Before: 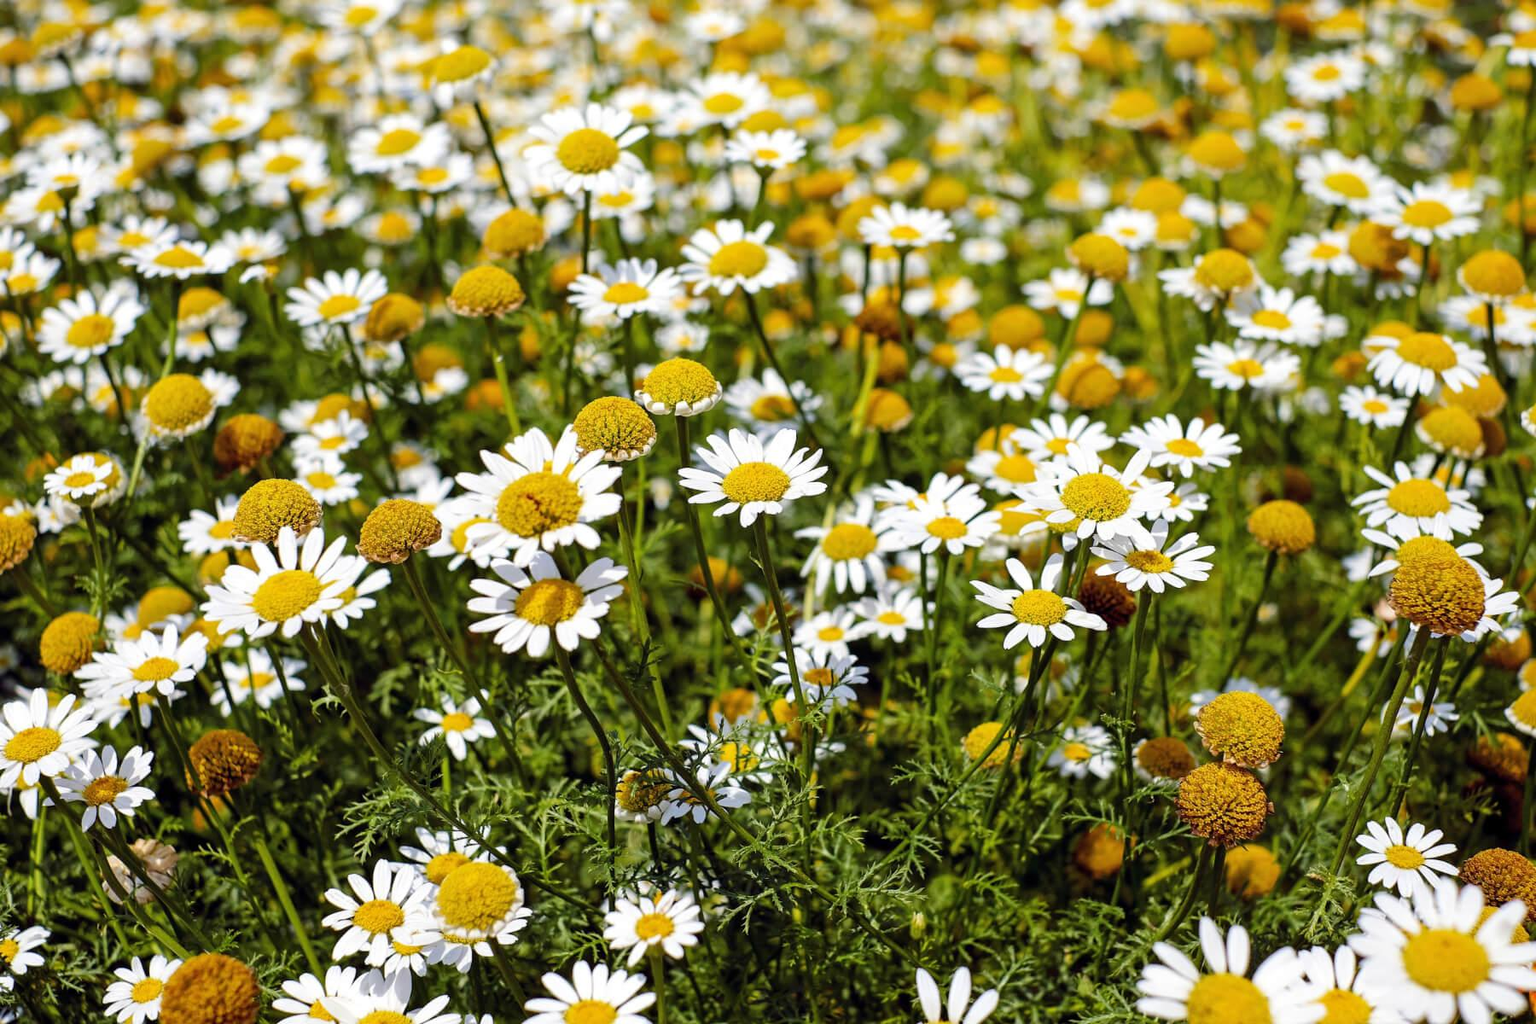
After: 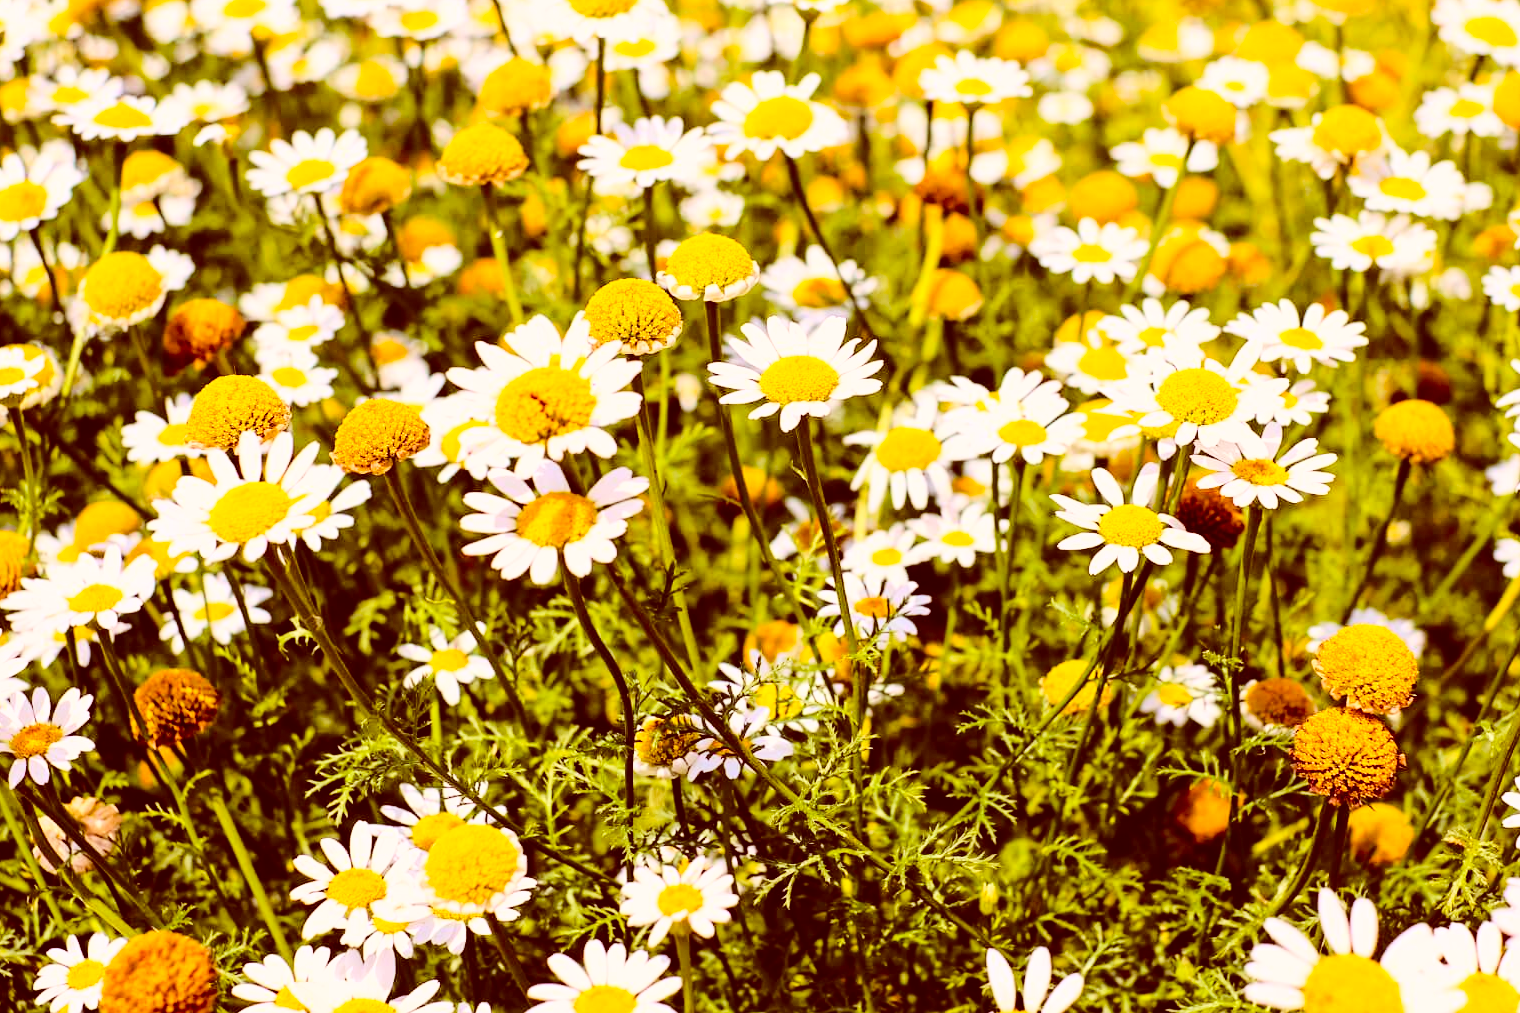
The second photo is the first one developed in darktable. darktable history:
base curve: curves: ch0 [(0, 0) (0.032, 0.037) (0.105, 0.228) (0.435, 0.76) (0.856, 0.983) (1, 1)]
color balance rgb: perceptual saturation grading › global saturation 25%, perceptual brilliance grading › mid-tones 10%, perceptual brilliance grading › shadows 15%, global vibrance 20%
crop and rotate: left 4.842%, top 15.51%, right 10.668%
color correction: highlights a* 9.03, highlights b* 8.71, shadows a* 40, shadows b* 40, saturation 0.8
